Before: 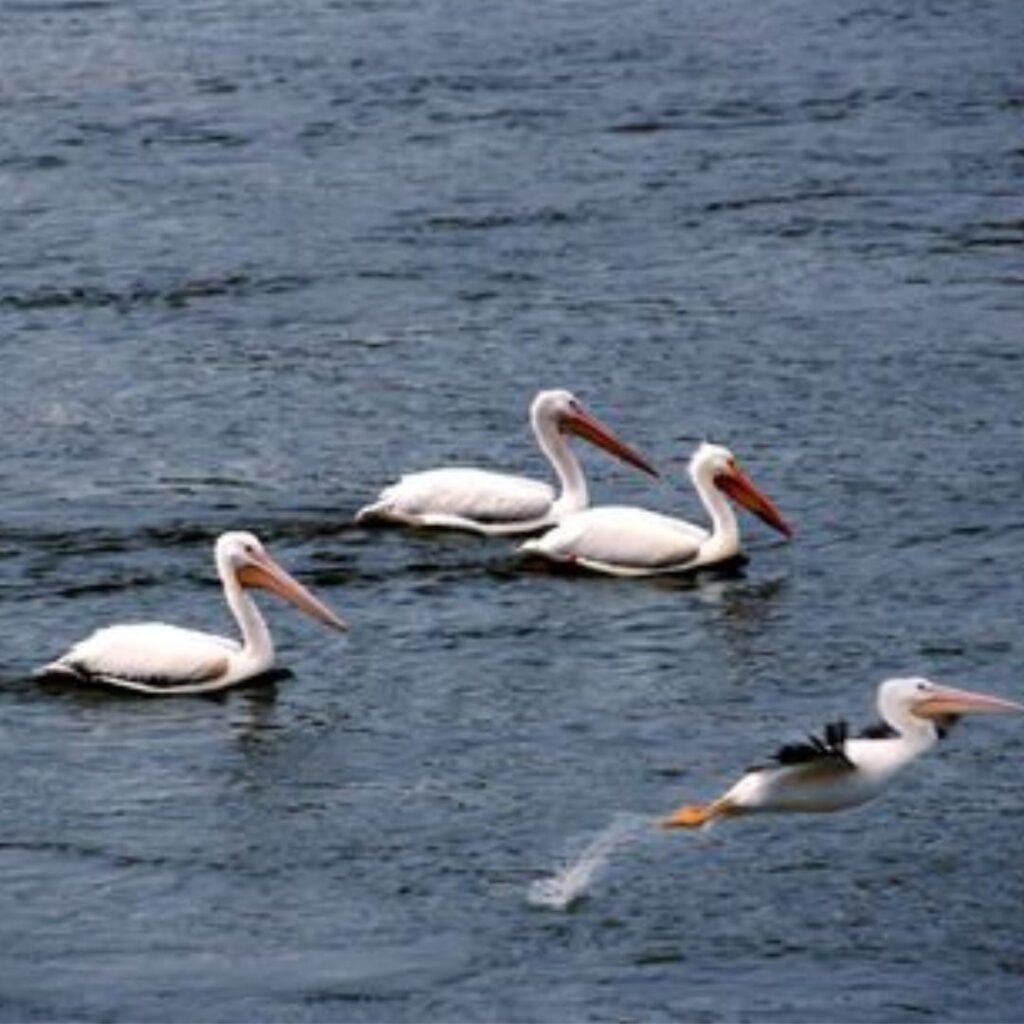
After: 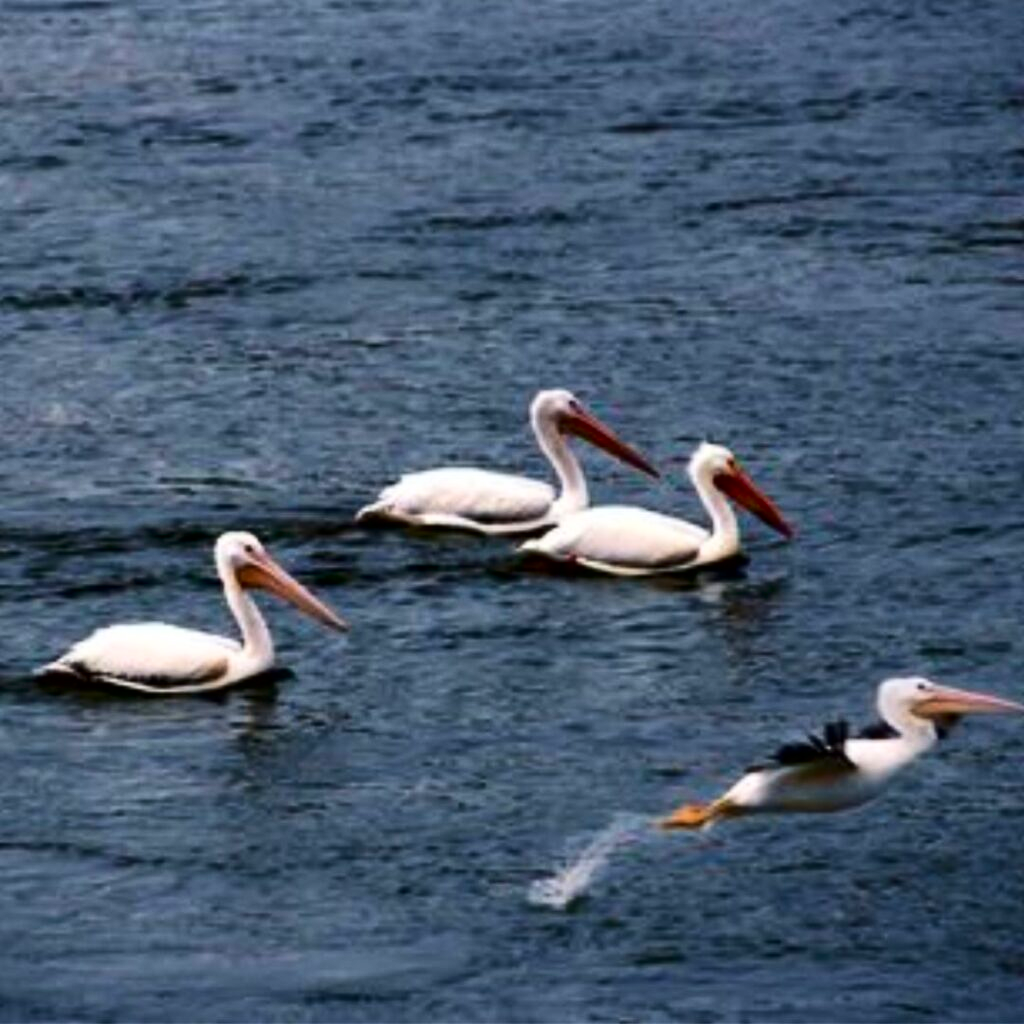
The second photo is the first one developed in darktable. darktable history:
contrast brightness saturation: contrast 0.196, brightness -0.108, saturation 0.099
velvia: on, module defaults
